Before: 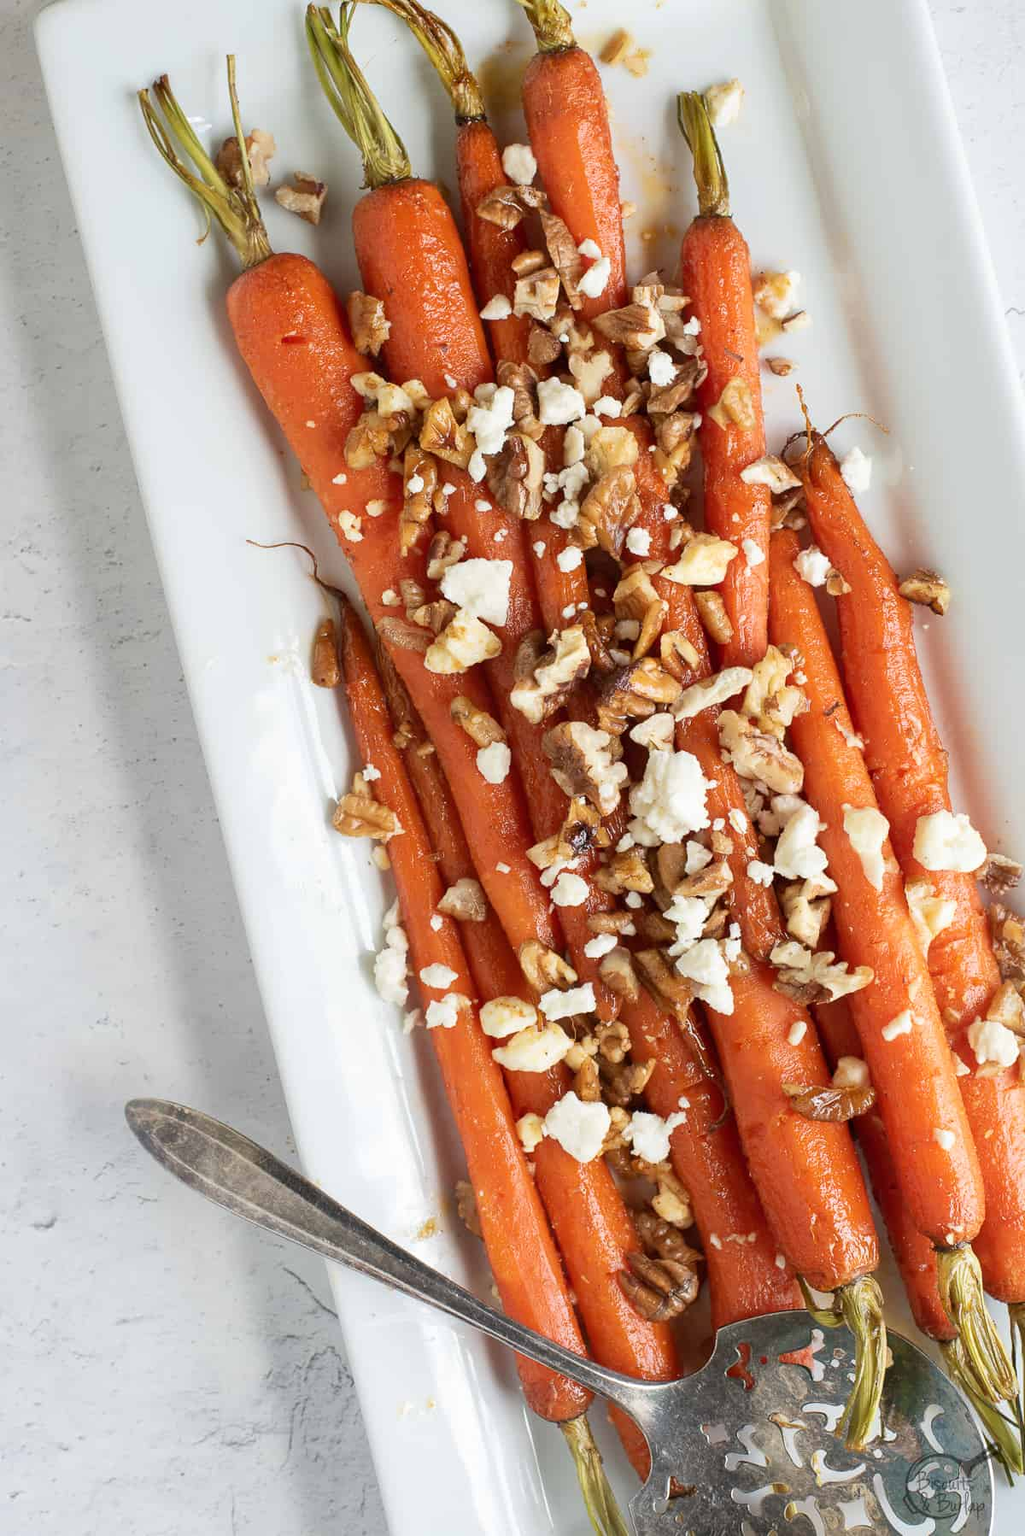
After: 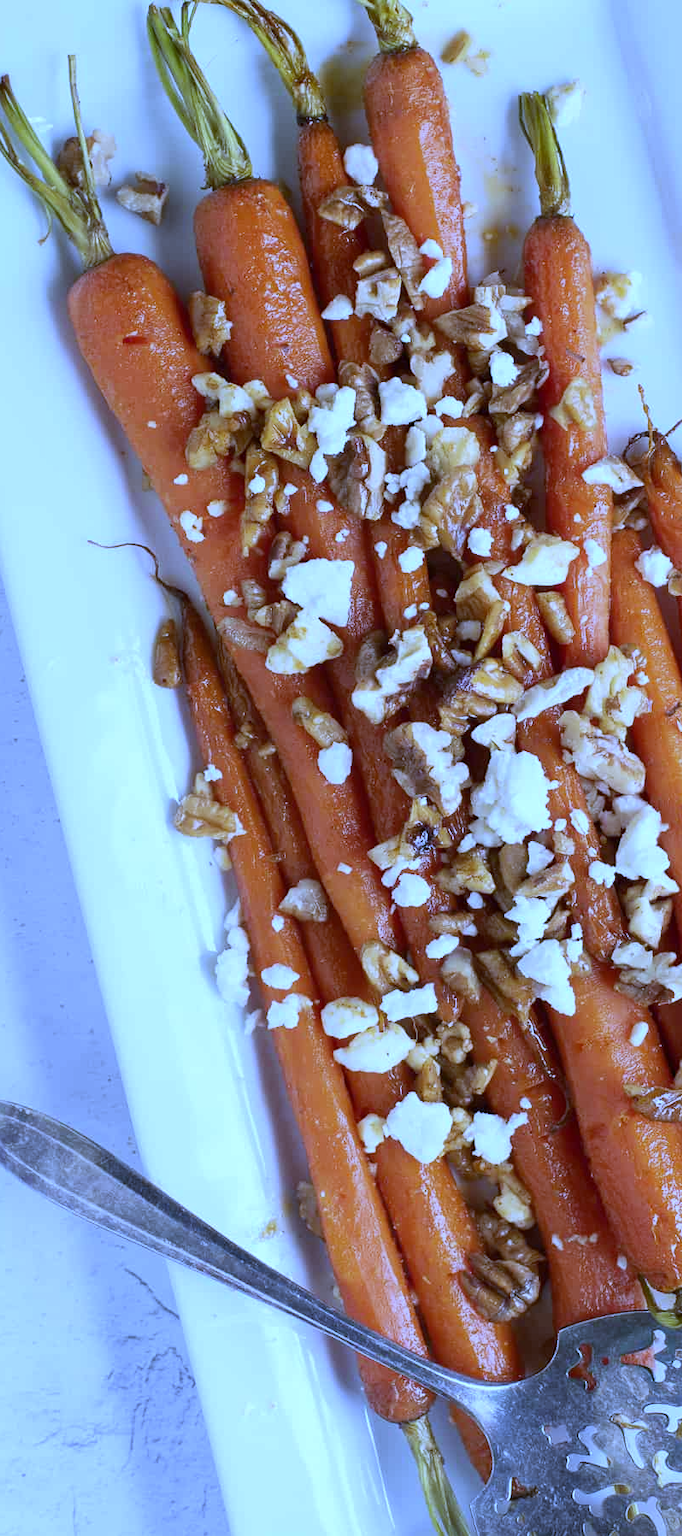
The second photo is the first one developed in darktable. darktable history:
crop and rotate: left 15.546%, right 17.787%
white balance: red 0.766, blue 1.537
